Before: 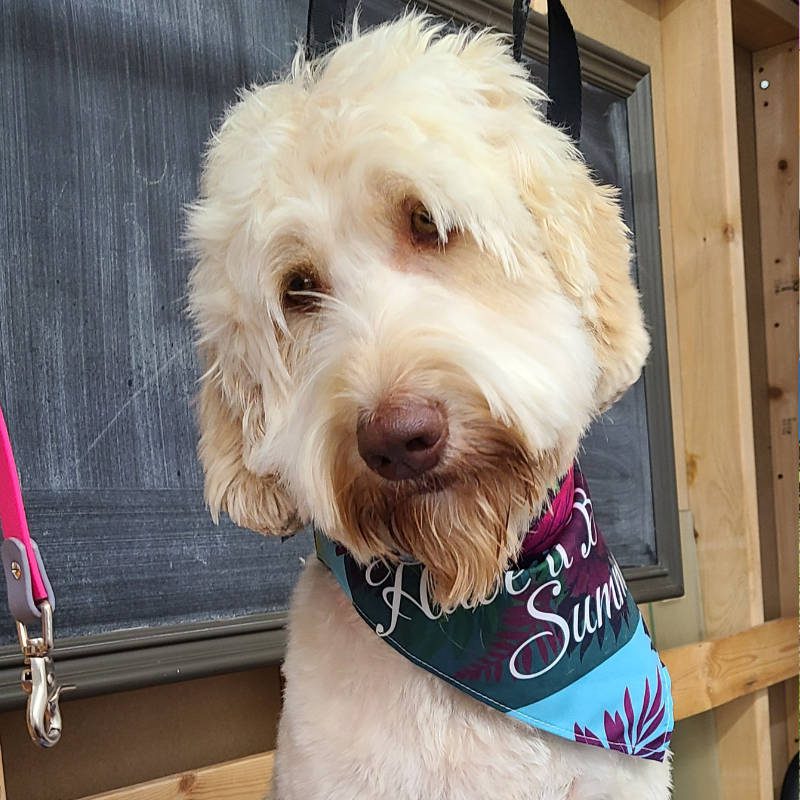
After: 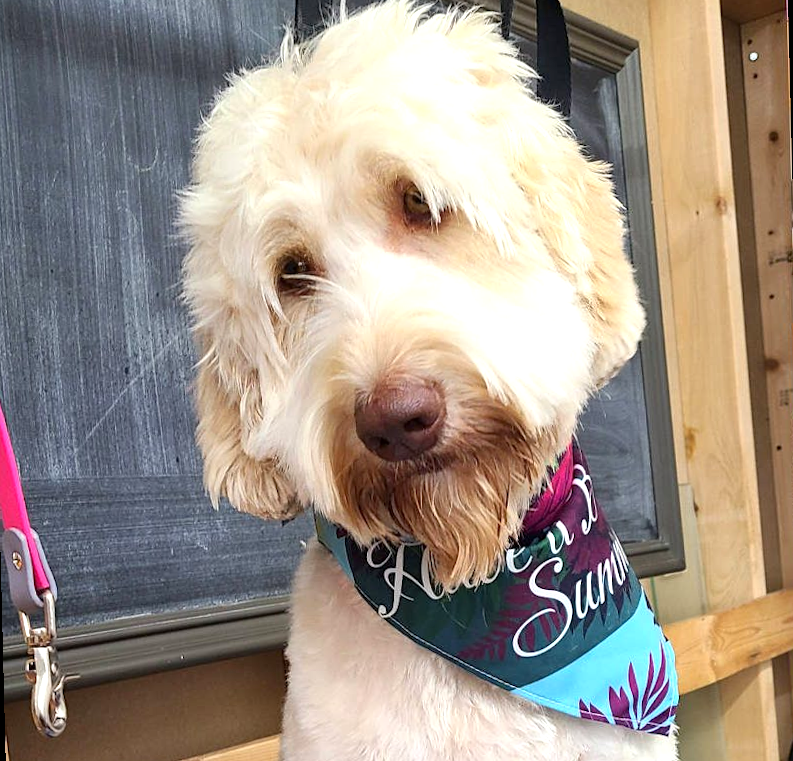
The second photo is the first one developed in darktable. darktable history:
rotate and perspective: rotation -1.42°, crop left 0.016, crop right 0.984, crop top 0.035, crop bottom 0.965
exposure: black level correction 0.001, exposure 0.5 EV, compensate exposure bias true, compensate highlight preservation false
